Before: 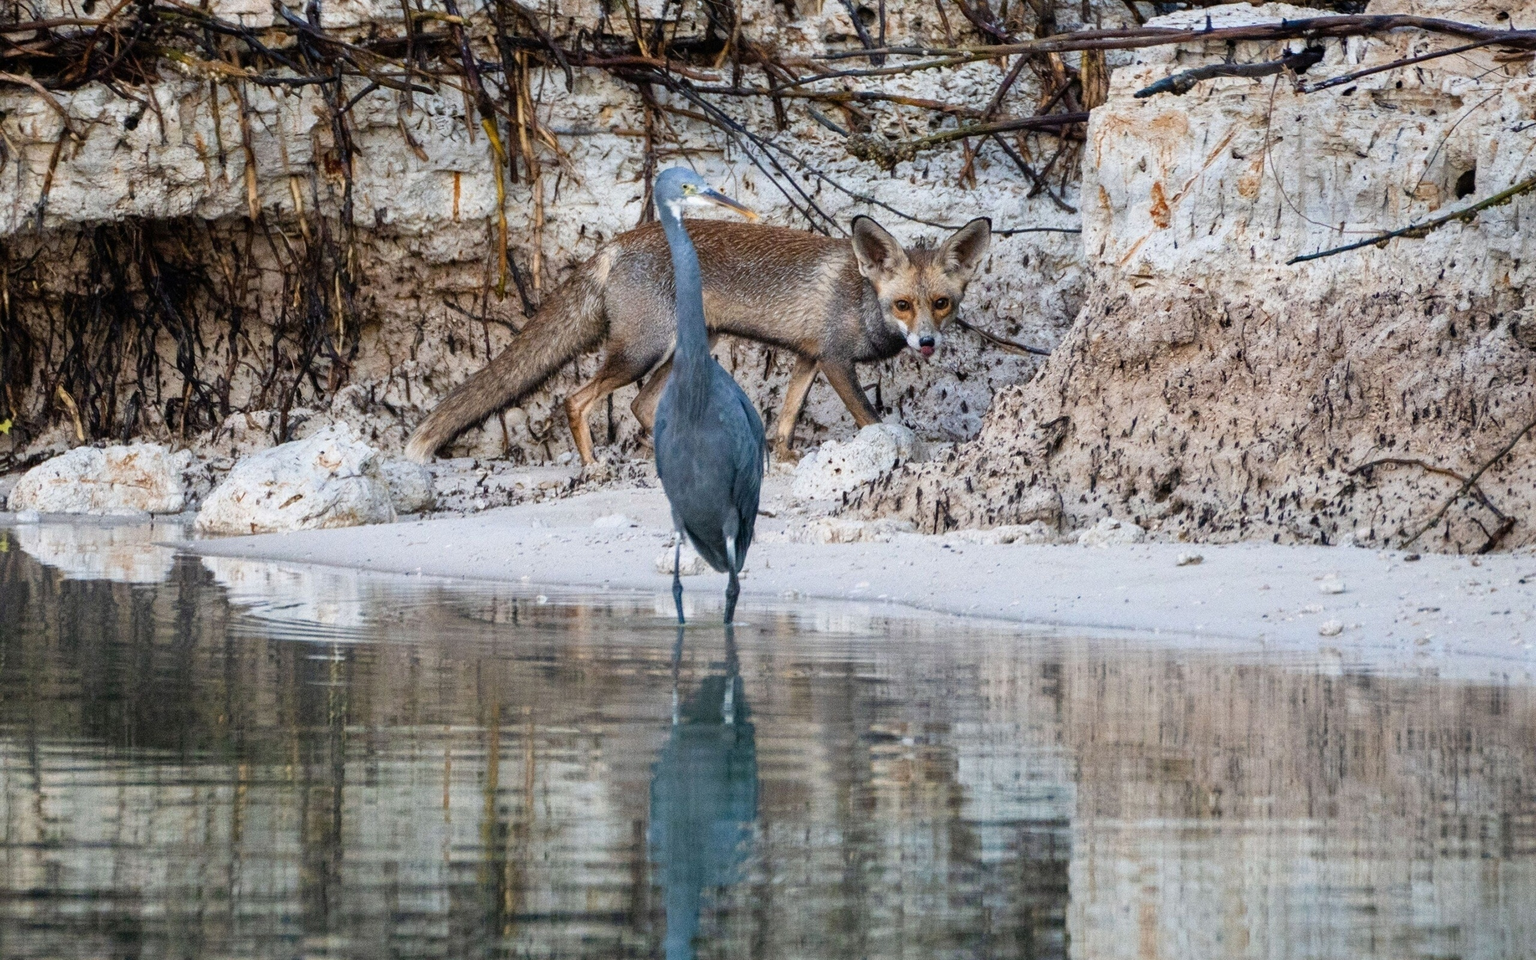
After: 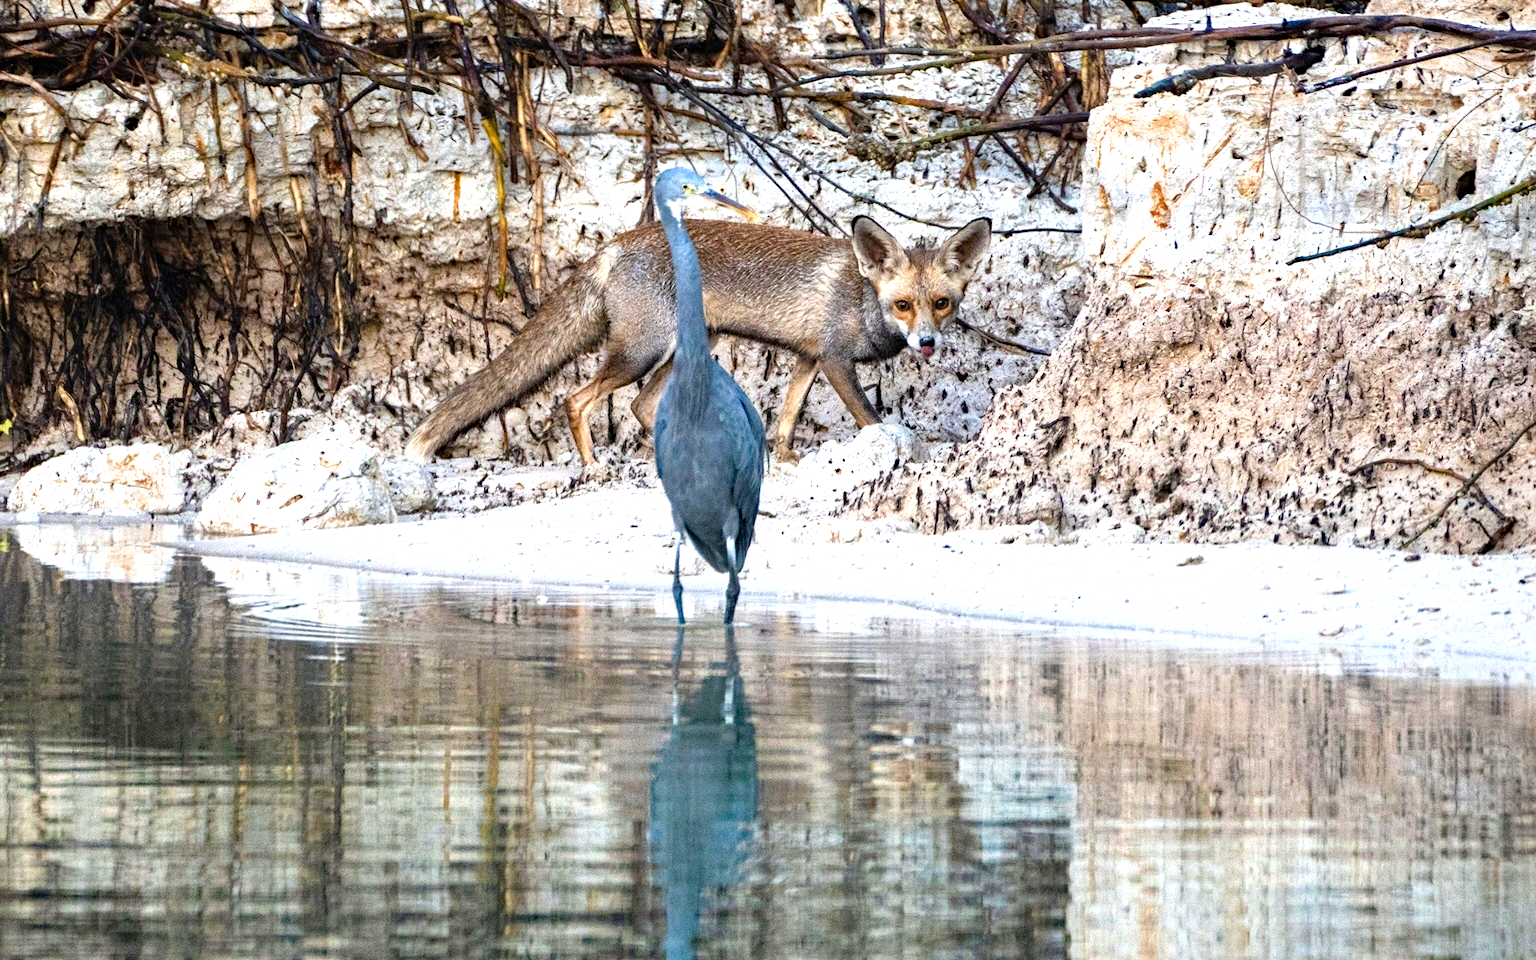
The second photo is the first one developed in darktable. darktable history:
exposure: exposure 0.941 EV, compensate highlight preservation false
haze removal: strength 0.303, distance 0.255, compatibility mode true, adaptive false
